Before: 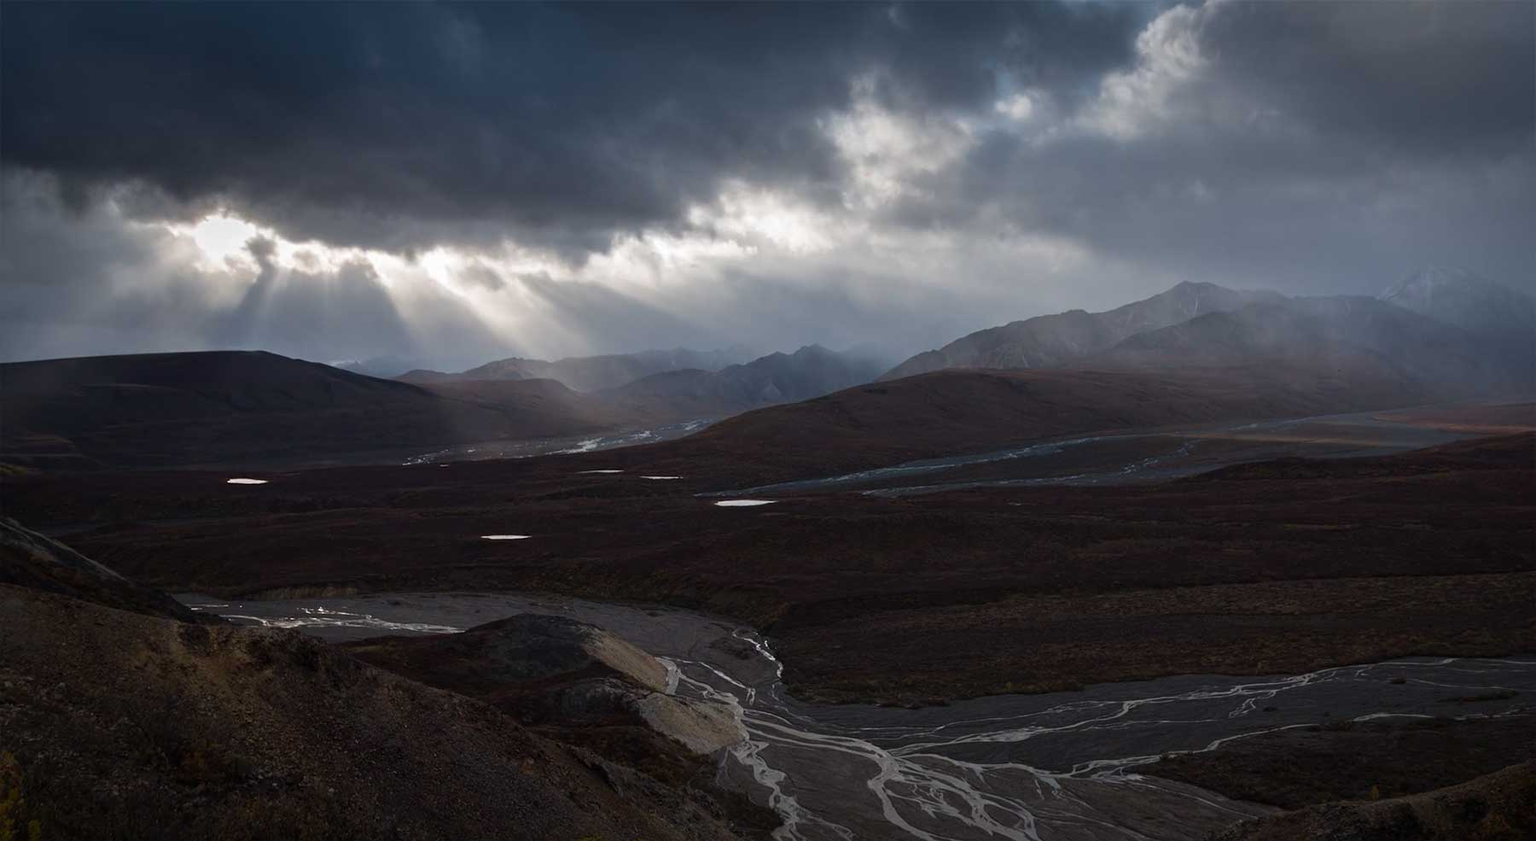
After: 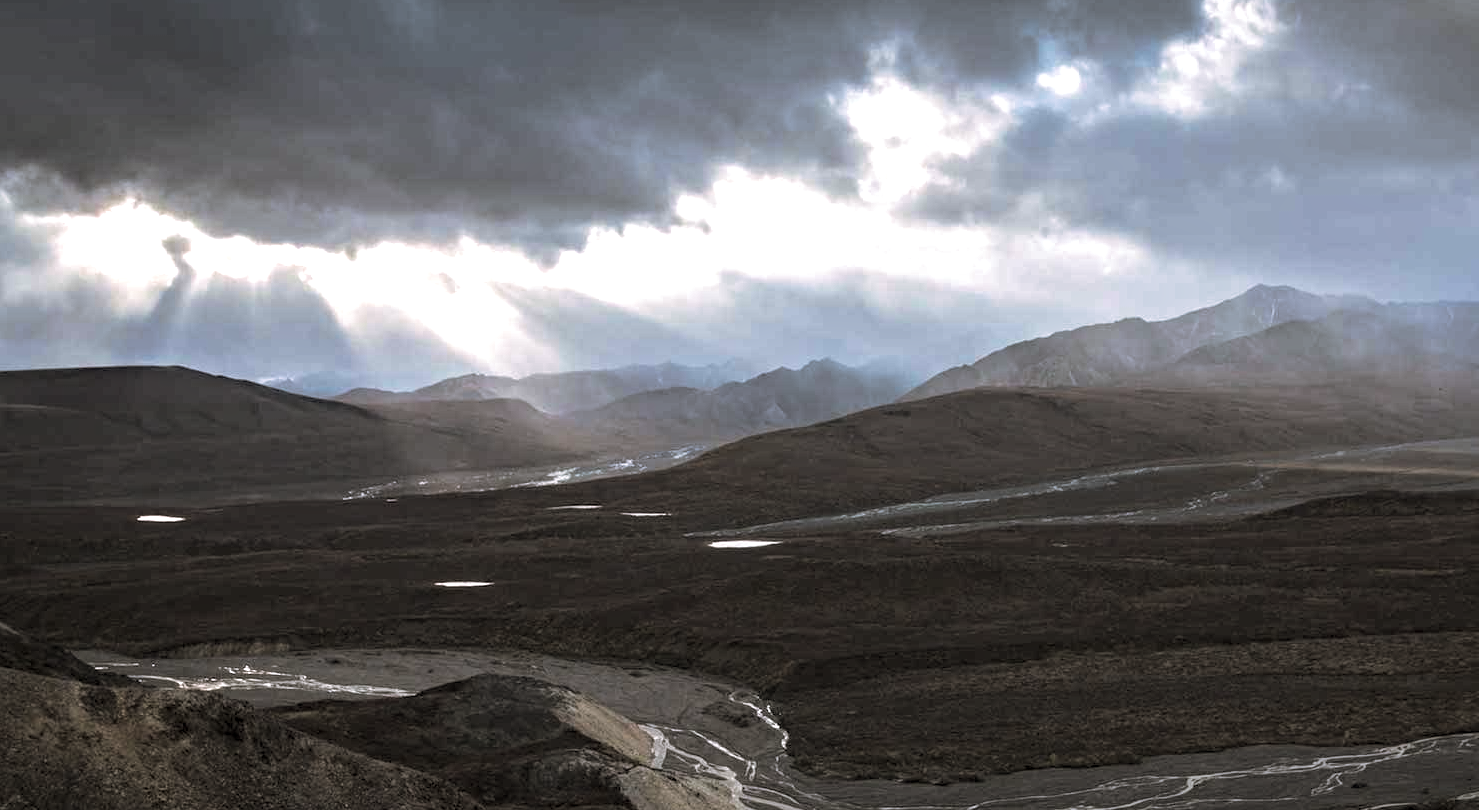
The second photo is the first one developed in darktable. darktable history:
exposure: black level correction 0, exposure 1.3 EV, compensate highlight preservation false
crop and rotate: left 7.196%, top 4.574%, right 10.605%, bottom 13.178%
split-toning: shadows › hue 46.8°, shadows › saturation 0.17, highlights › hue 316.8°, highlights › saturation 0.27, balance -51.82
contrast brightness saturation: saturation -0.1
haze removal: compatibility mode true, adaptive false
local contrast: on, module defaults
